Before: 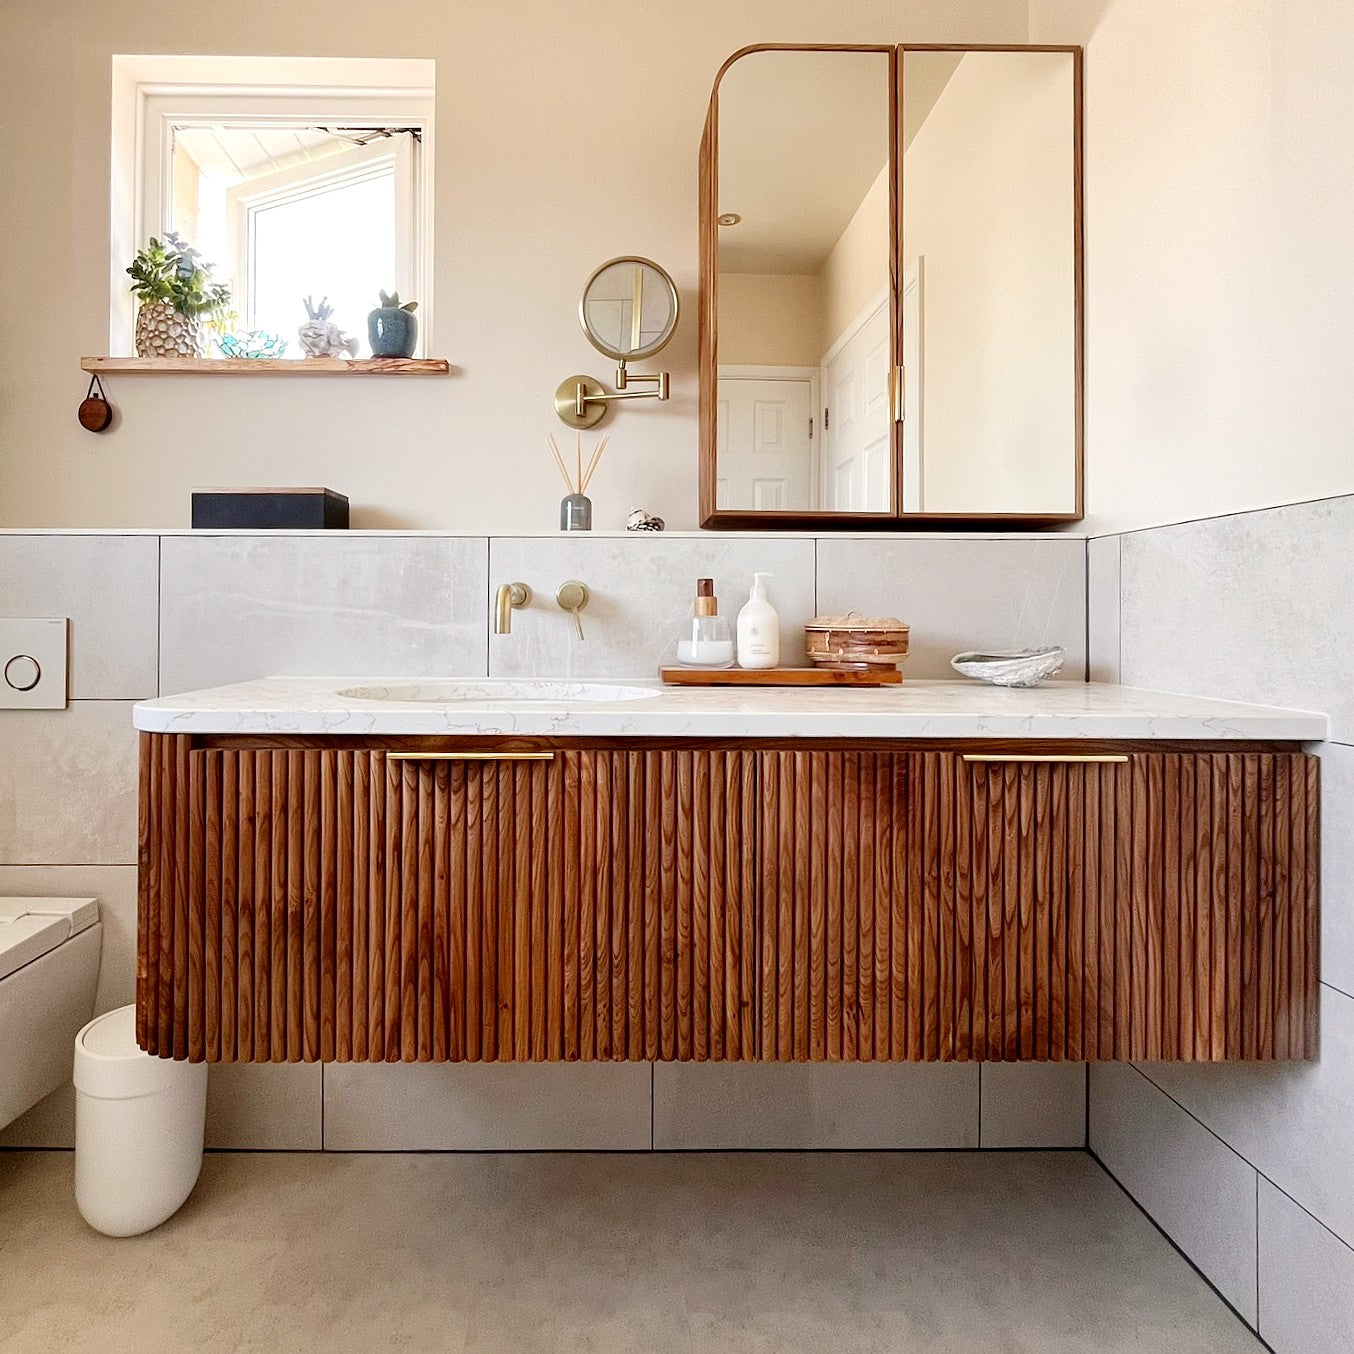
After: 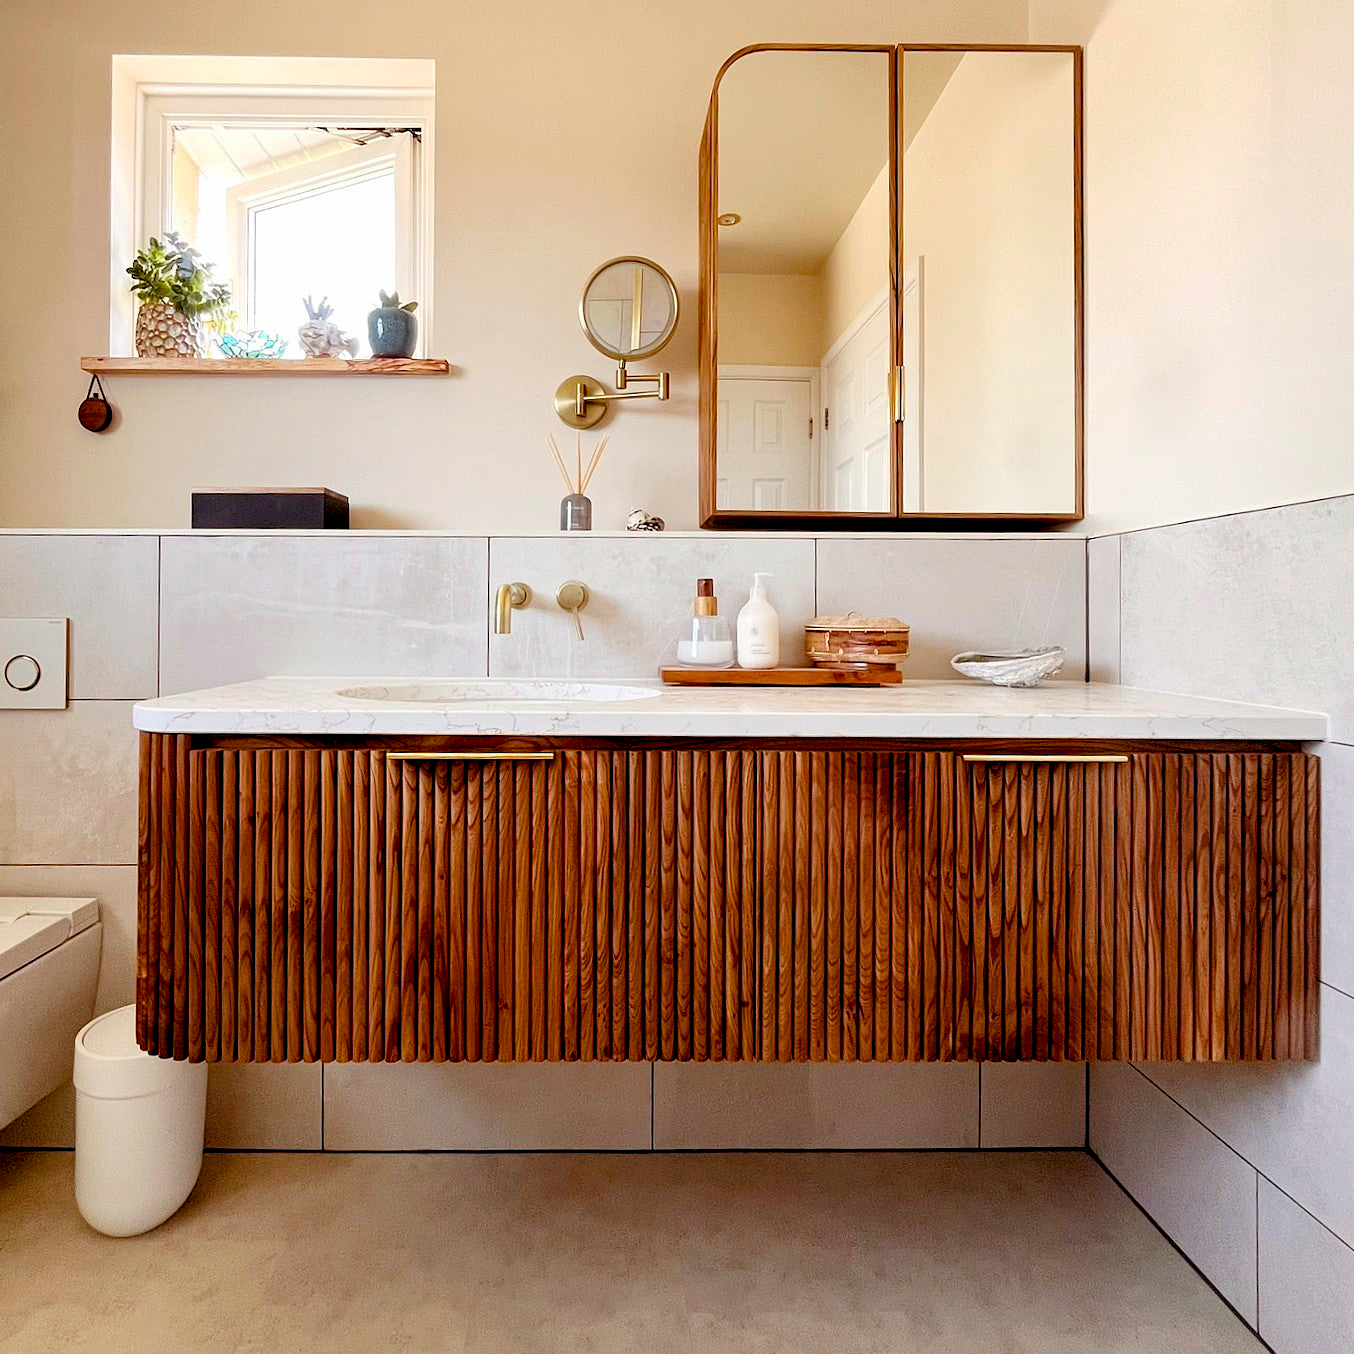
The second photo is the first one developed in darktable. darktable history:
color balance rgb: shadows lift › chroma 9.66%, shadows lift › hue 43.32°, global offset › luminance -0.886%, perceptual saturation grading › global saturation 17.312%, global vibrance 20%
